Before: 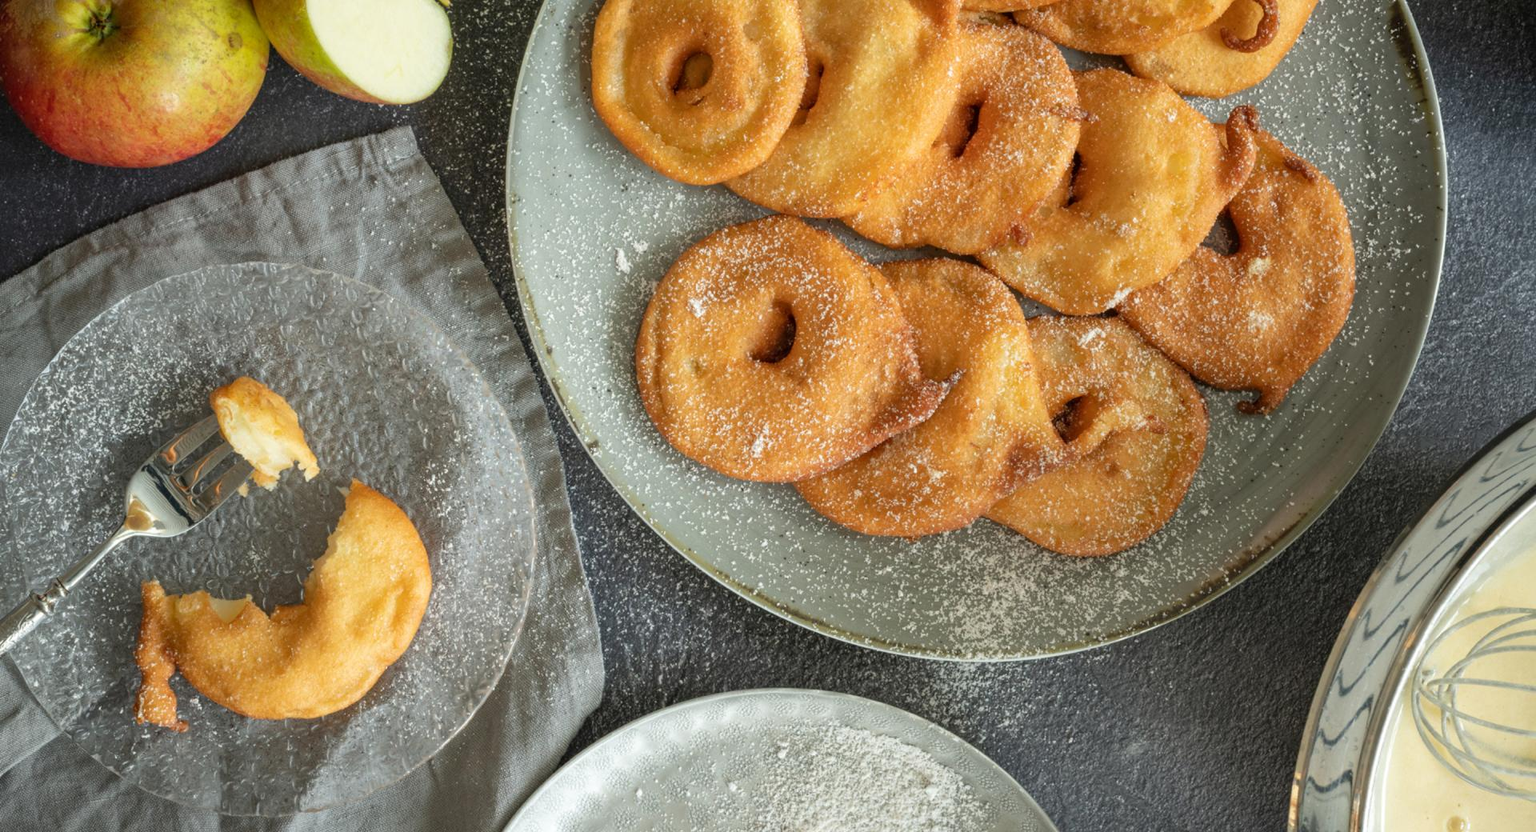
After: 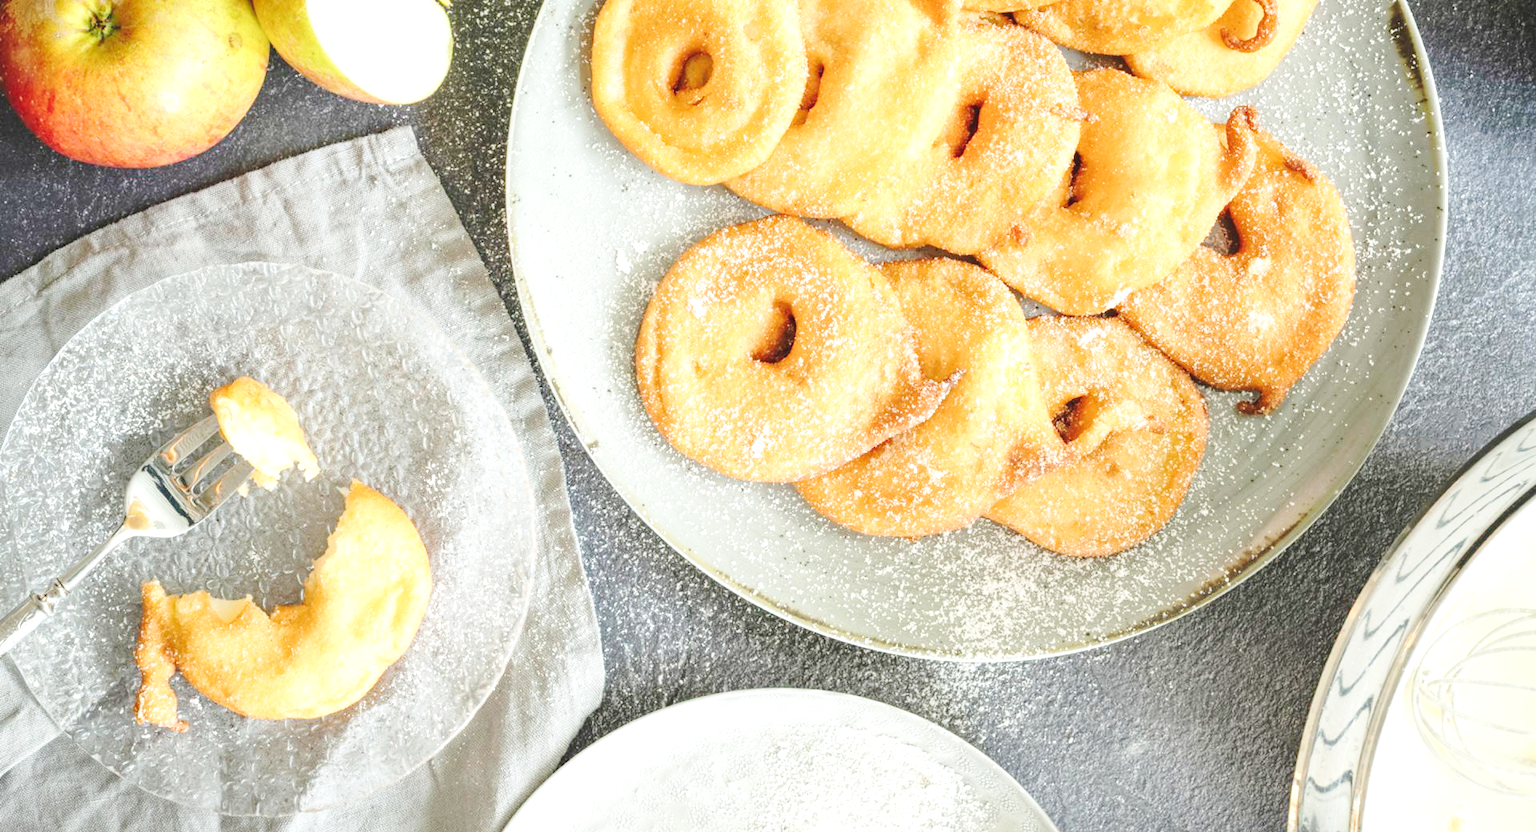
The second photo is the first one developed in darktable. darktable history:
base curve: curves: ch0 [(0, 0.007) (0.028, 0.063) (0.121, 0.311) (0.46, 0.743) (0.859, 0.957) (1, 1)], preserve colors none
exposure: black level correction 0, exposure 1 EV, compensate exposure bias true, compensate highlight preservation false
